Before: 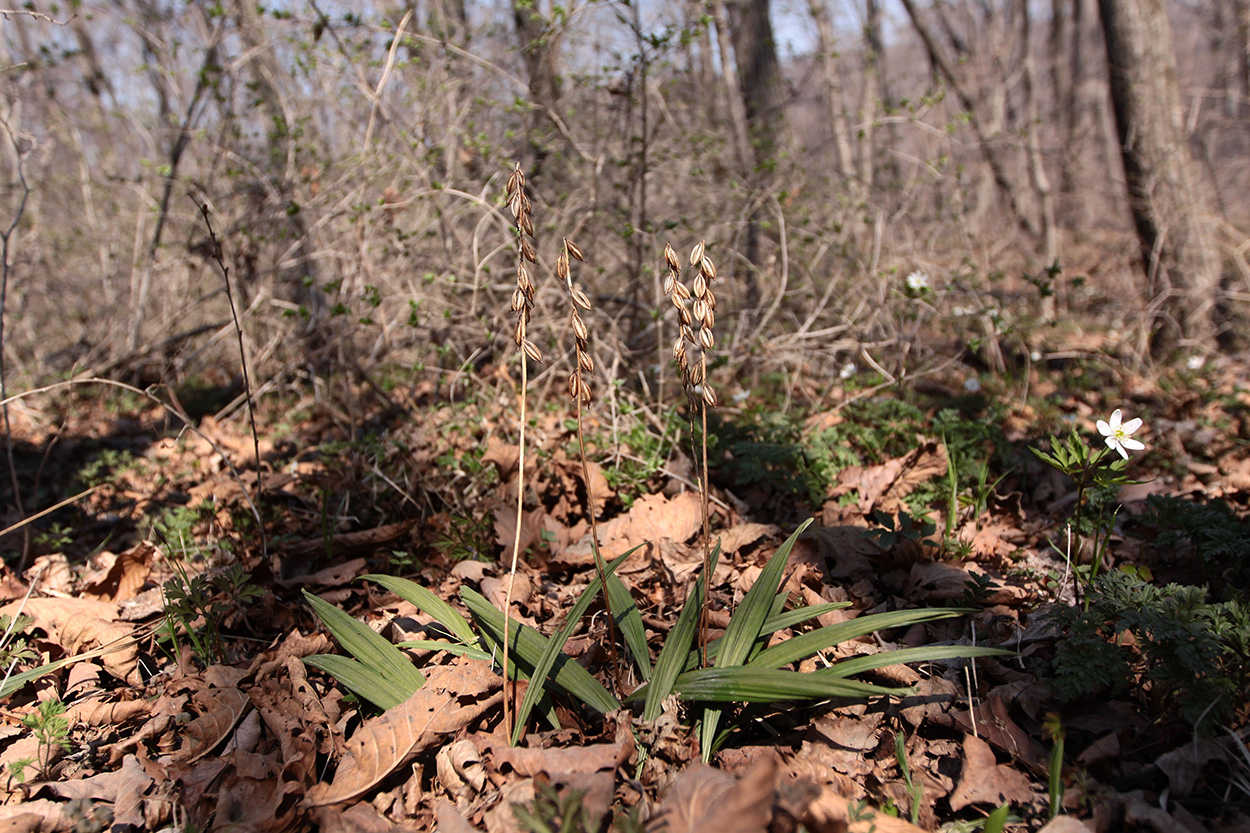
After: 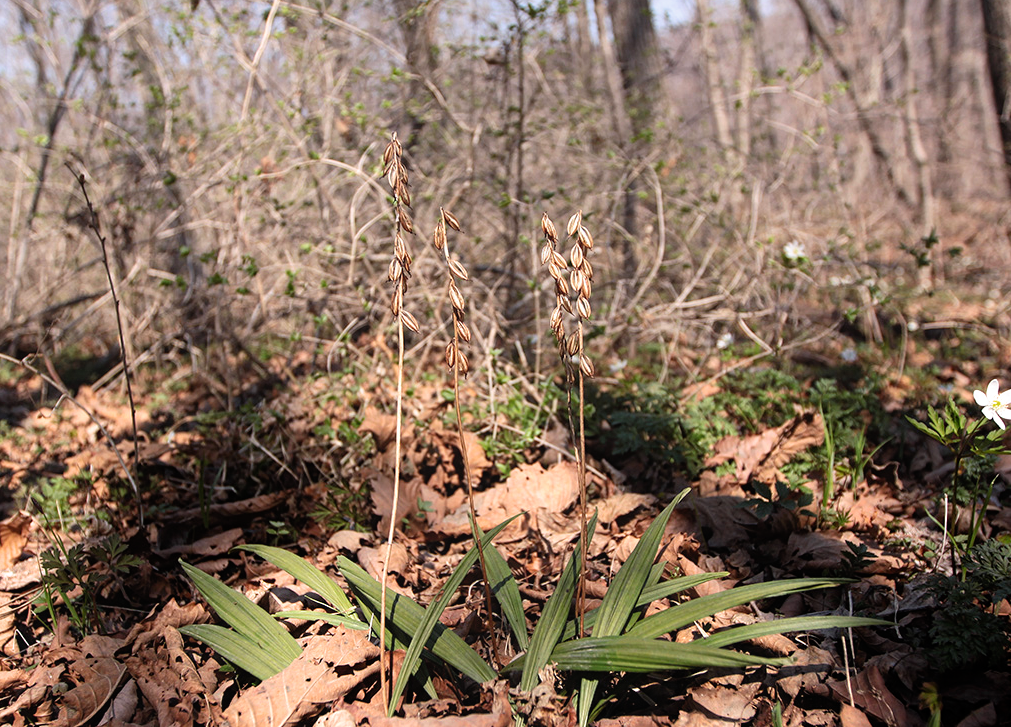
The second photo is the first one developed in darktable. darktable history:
crop: left 9.909%, top 3.607%, right 9.21%, bottom 9.098%
filmic rgb: black relative exposure -12.85 EV, white relative exposure 2.81 EV, threshold 2.95 EV, structure ↔ texture 99.06%, target black luminance 0%, hardness 8.55, latitude 70.27%, contrast 1.134, shadows ↔ highlights balance -0.724%, add noise in highlights 0.001, color science v3 (2019), use custom middle-gray values true, iterations of high-quality reconstruction 0, contrast in highlights soft, enable highlight reconstruction true
contrast equalizer: y [[0.439, 0.44, 0.442, 0.457, 0.493, 0.498], [0.5 ×6], [0.5 ×6], [0 ×6], [0 ×6]]
exposure: black level correction 0.001, exposure 0.498 EV, compensate highlight preservation false
